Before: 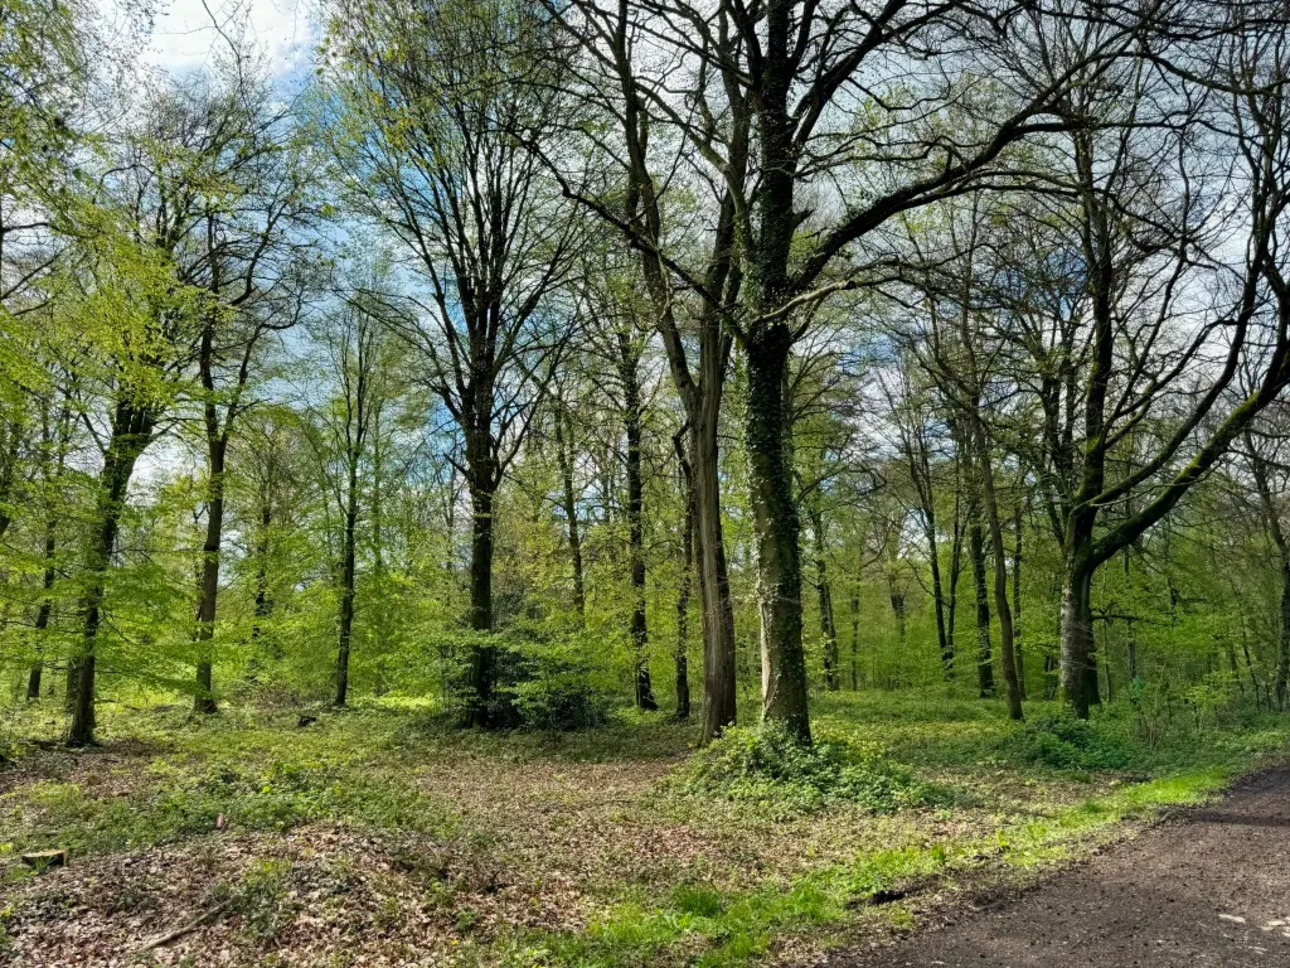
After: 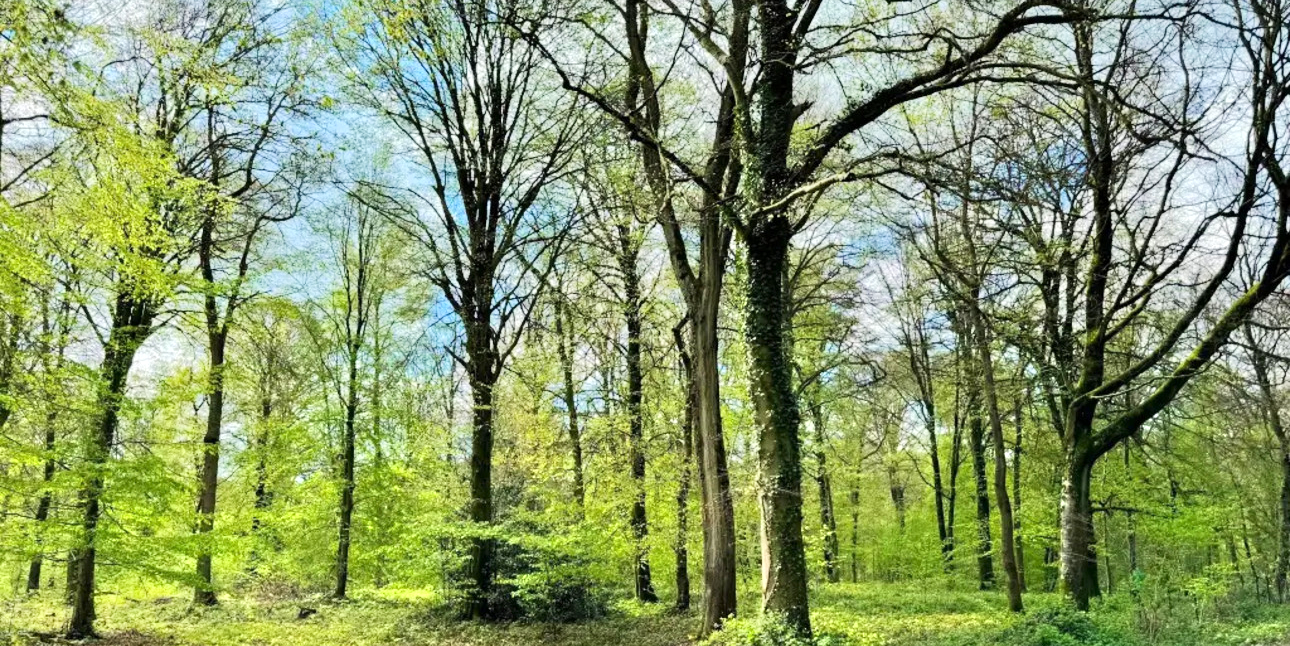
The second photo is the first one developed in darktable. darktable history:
crop: top 11.184%, bottom 22.065%
tone equalizer: -7 EV 0.154 EV, -6 EV 0.631 EV, -5 EV 1.13 EV, -4 EV 1.34 EV, -3 EV 1.18 EV, -2 EV 0.6 EV, -1 EV 0.158 EV, edges refinement/feathering 500, mask exposure compensation -1.57 EV, preserve details guided filter
